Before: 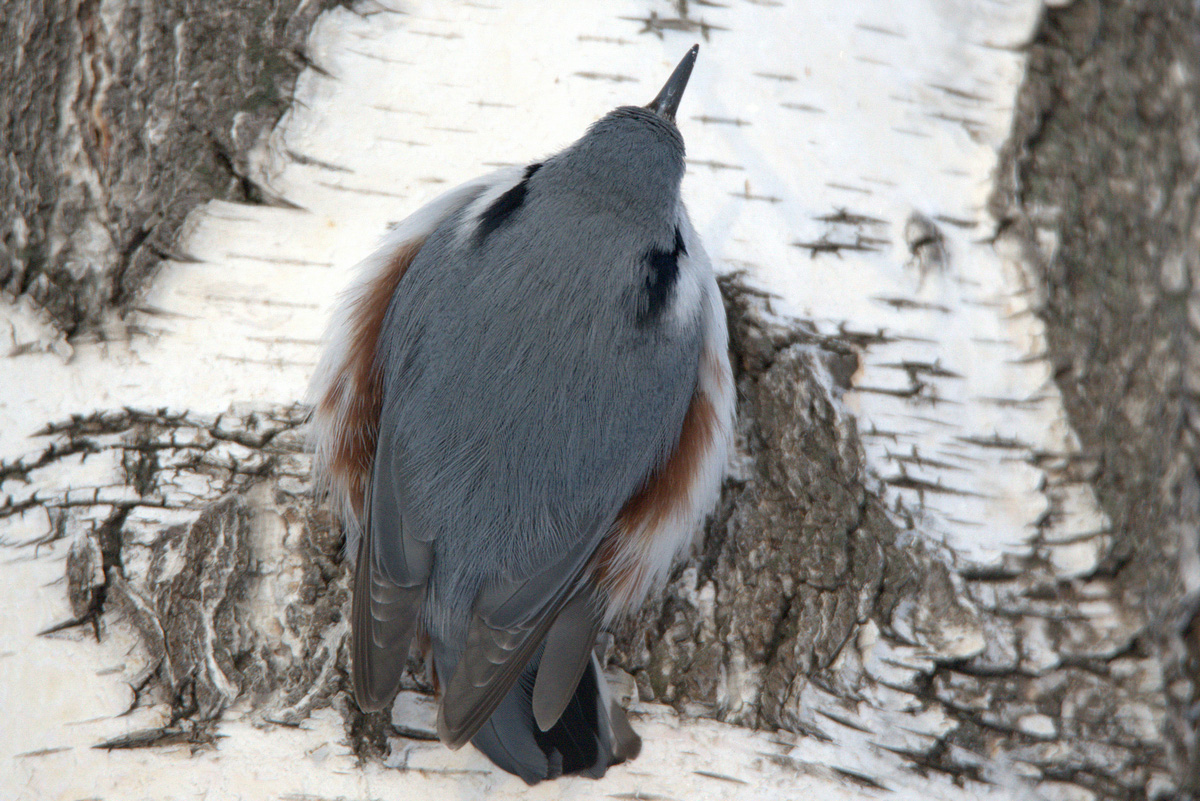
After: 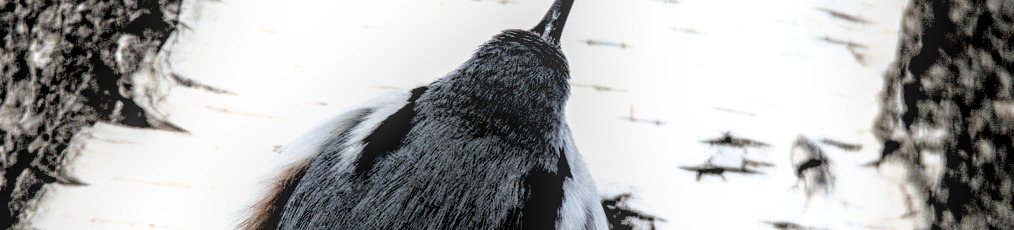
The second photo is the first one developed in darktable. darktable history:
crop and rotate: left 9.629%, top 9.629%, right 5.85%, bottom 61.57%
local contrast: highlights 5%, shadows 1%, detail 133%
filmic rgb: black relative exposure -1.13 EV, white relative exposure 2.09 EV, threshold 5.99 EV, hardness 1.5, contrast 2.248, enable highlight reconstruction true
